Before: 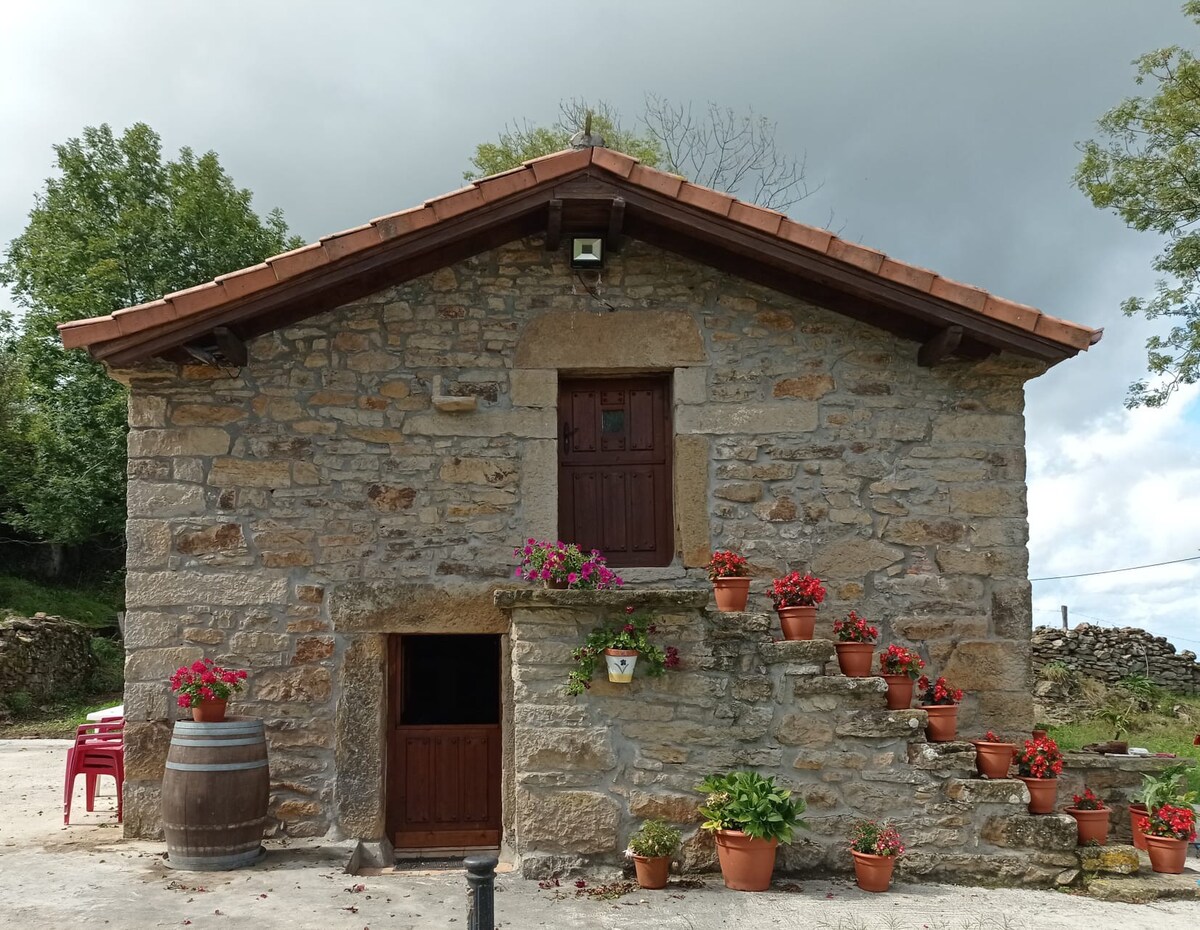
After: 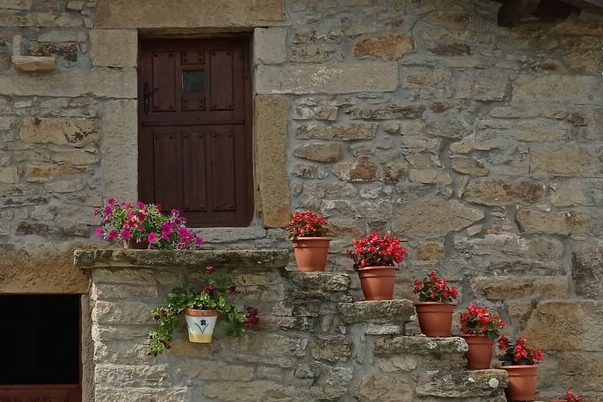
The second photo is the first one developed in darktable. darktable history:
crop: left 35.03%, top 36.625%, right 14.663%, bottom 20.057%
